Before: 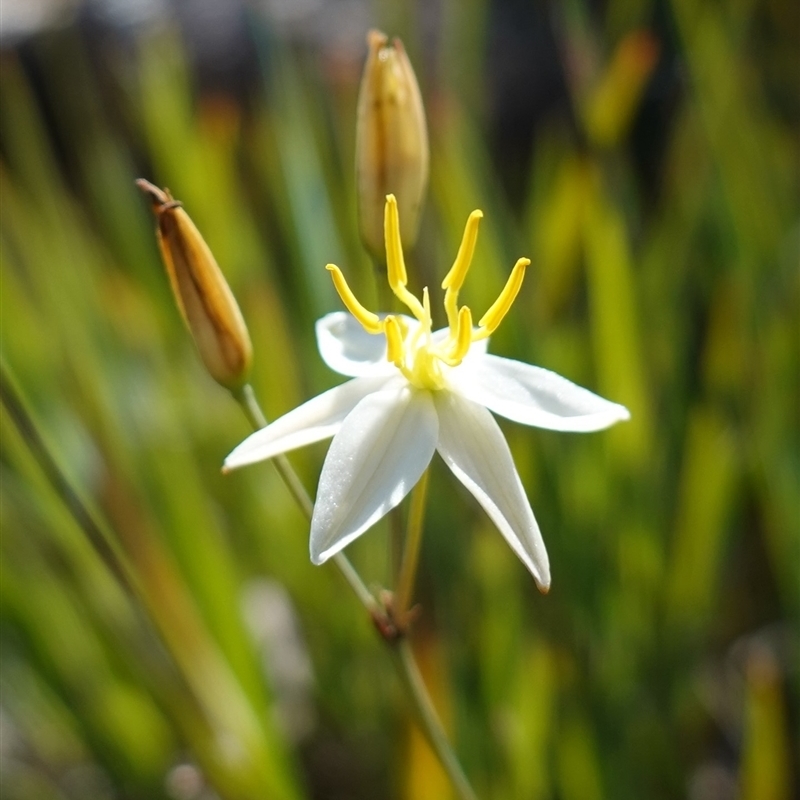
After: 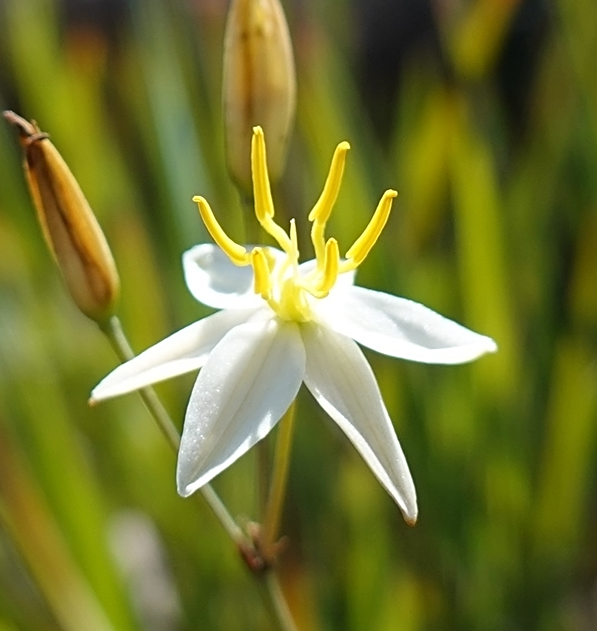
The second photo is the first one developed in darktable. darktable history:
crop: left 16.671%, top 8.596%, right 8.633%, bottom 12.463%
sharpen: on, module defaults
